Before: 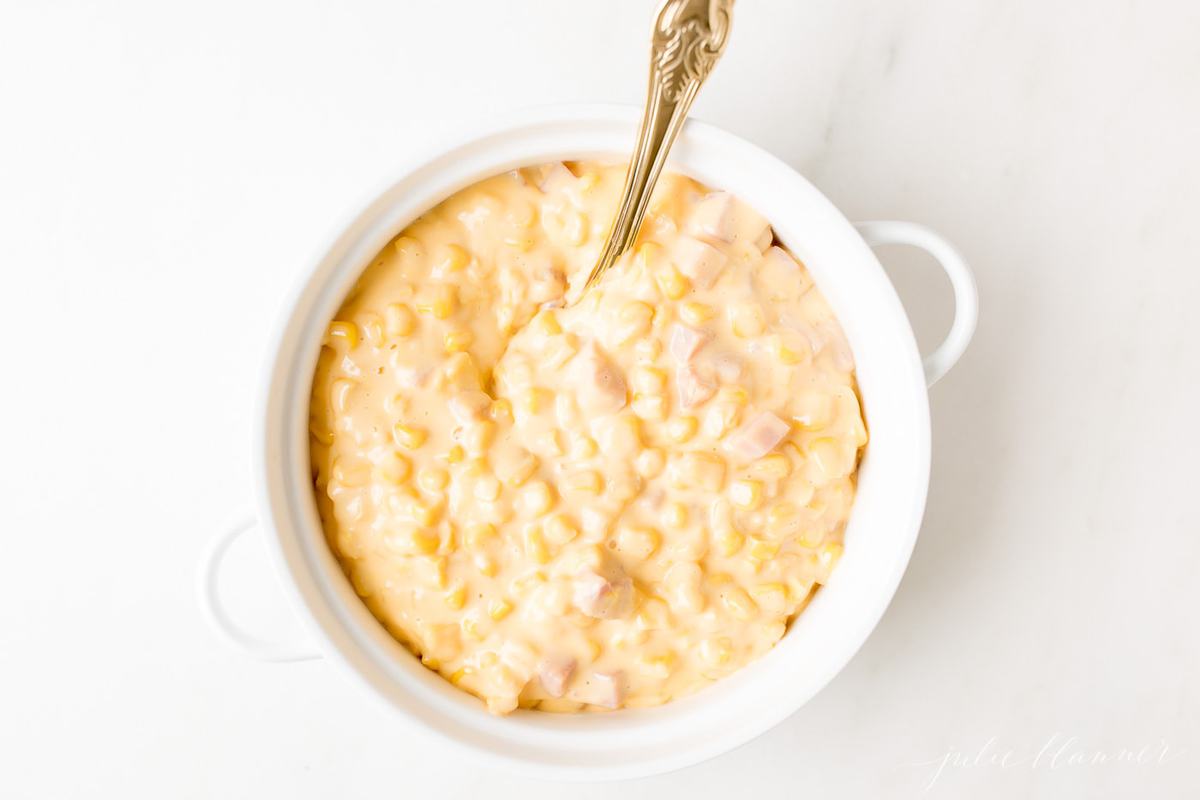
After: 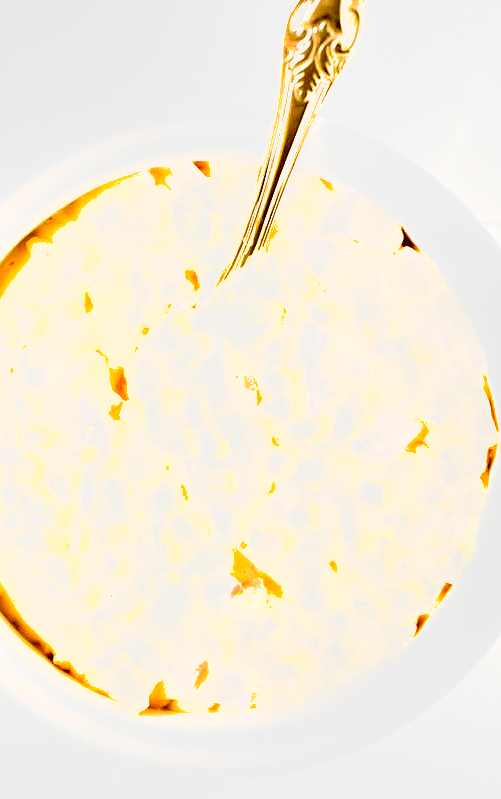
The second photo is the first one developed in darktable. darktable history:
shadows and highlights: low approximation 0.01, soften with gaussian
local contrast: mode bilateral grid, contrast 100, coarseness 99, detail 95%, midtone range 0.2
crop: left 30.826%, right 27.42%
contrast brightness saturation: brightness 0.15
exposure: black level correction 0, exposure 1.001 EV, compensate exposure bias true, compensate highlight preservation false
